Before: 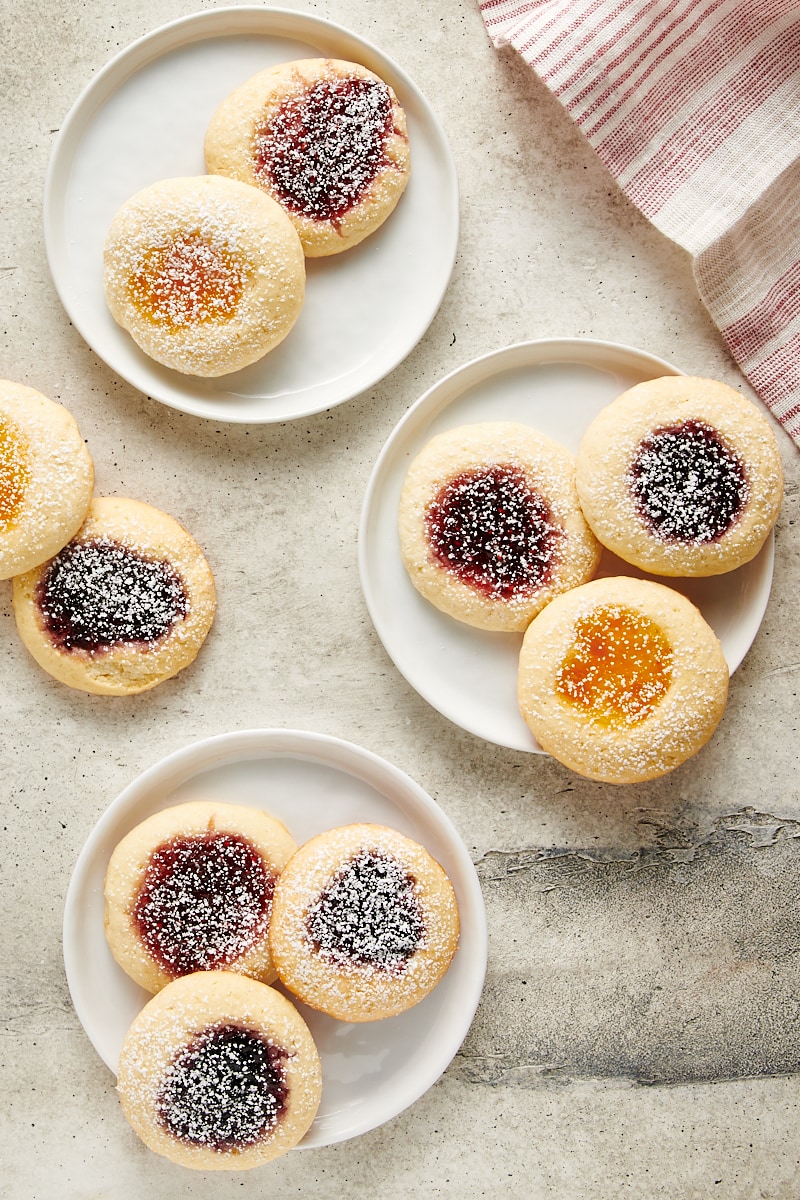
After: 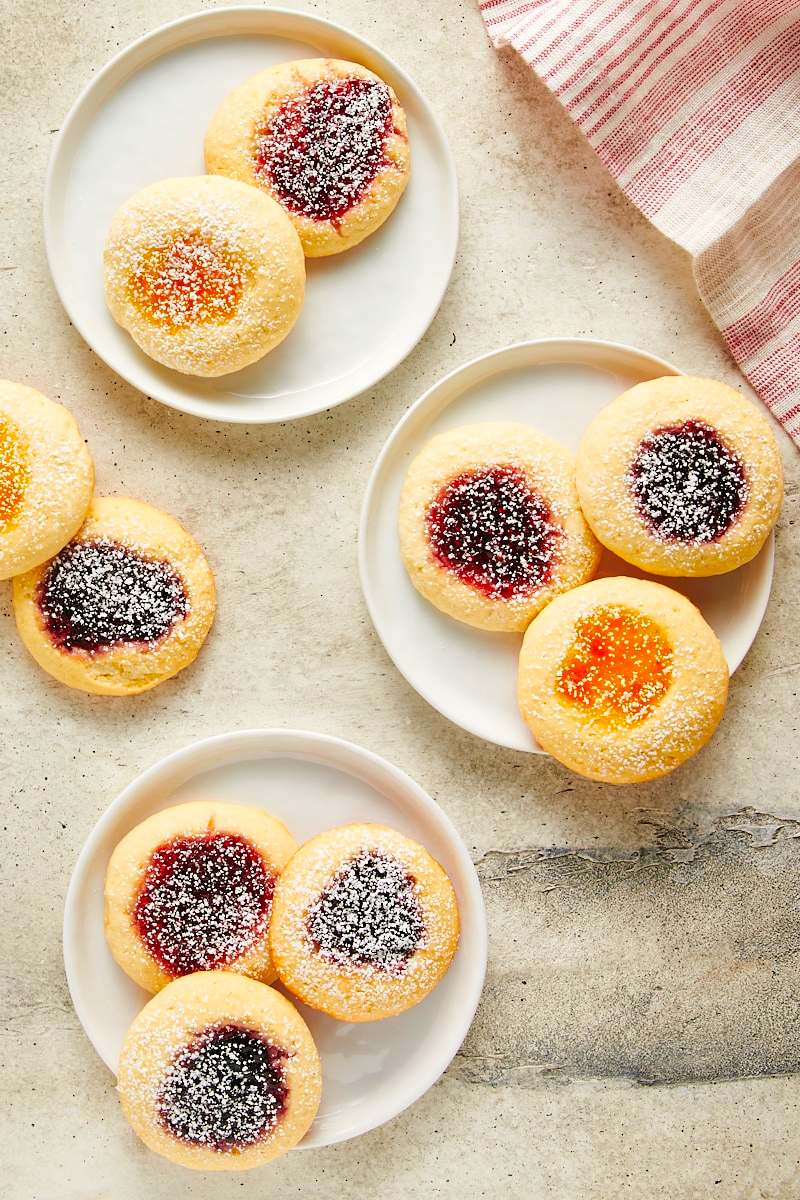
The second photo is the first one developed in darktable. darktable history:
color correction: highlights b* -0.041, saturation 1.32
contrast brightness saturation: contrast 0.029, brightness 0.062, saturation 0.128
